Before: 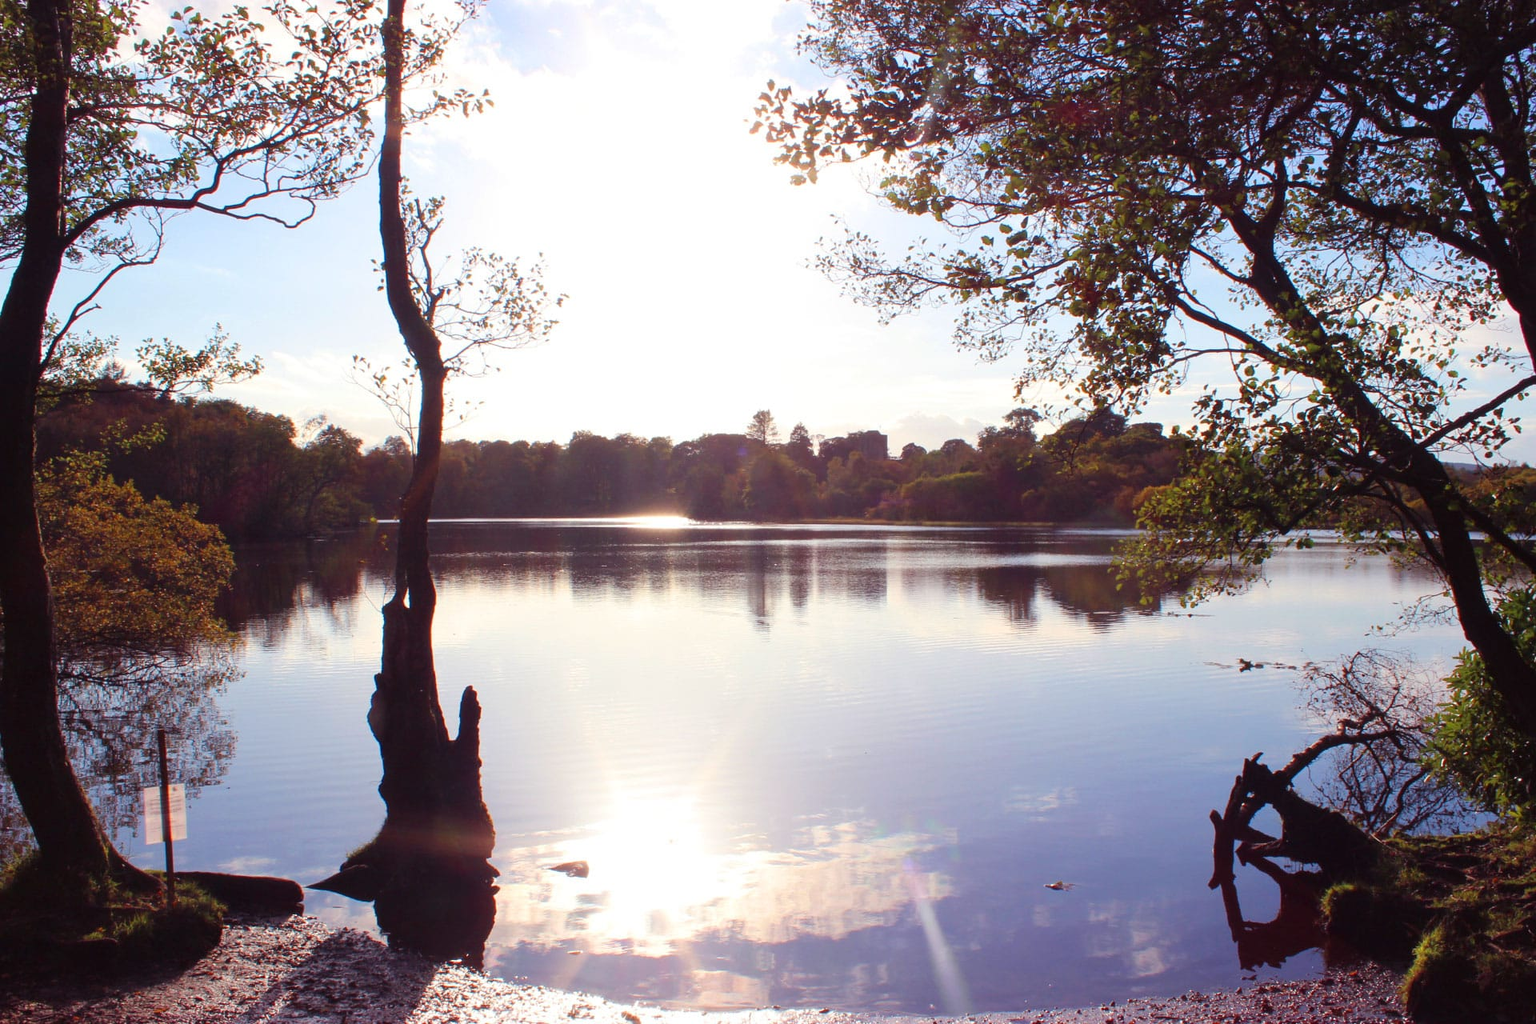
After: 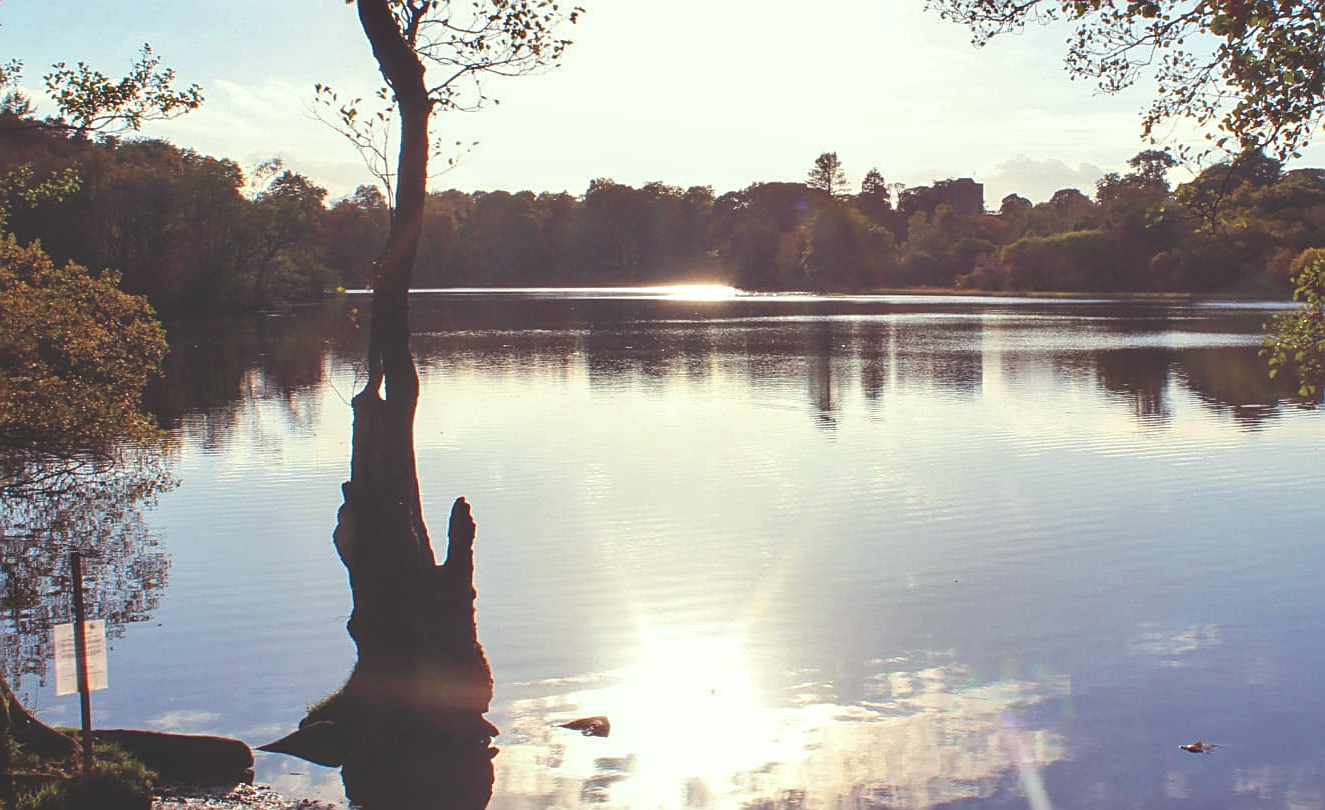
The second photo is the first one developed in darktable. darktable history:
sharpen: on, module defaults
exposure: black level correction -0.029, compensate exposure bias true, compensate highlight preservation false
crop: left 6.608%, top 28.129%, right 24.363%, bottom 8.505%
color correction: highlights a* -4.62, highlights b* 5.04, saturation 0.954
local contrast: on, module defaults
shadows and highlights: shadows 5.16, soften with gaussian
tone equalizer: on, module defaults
